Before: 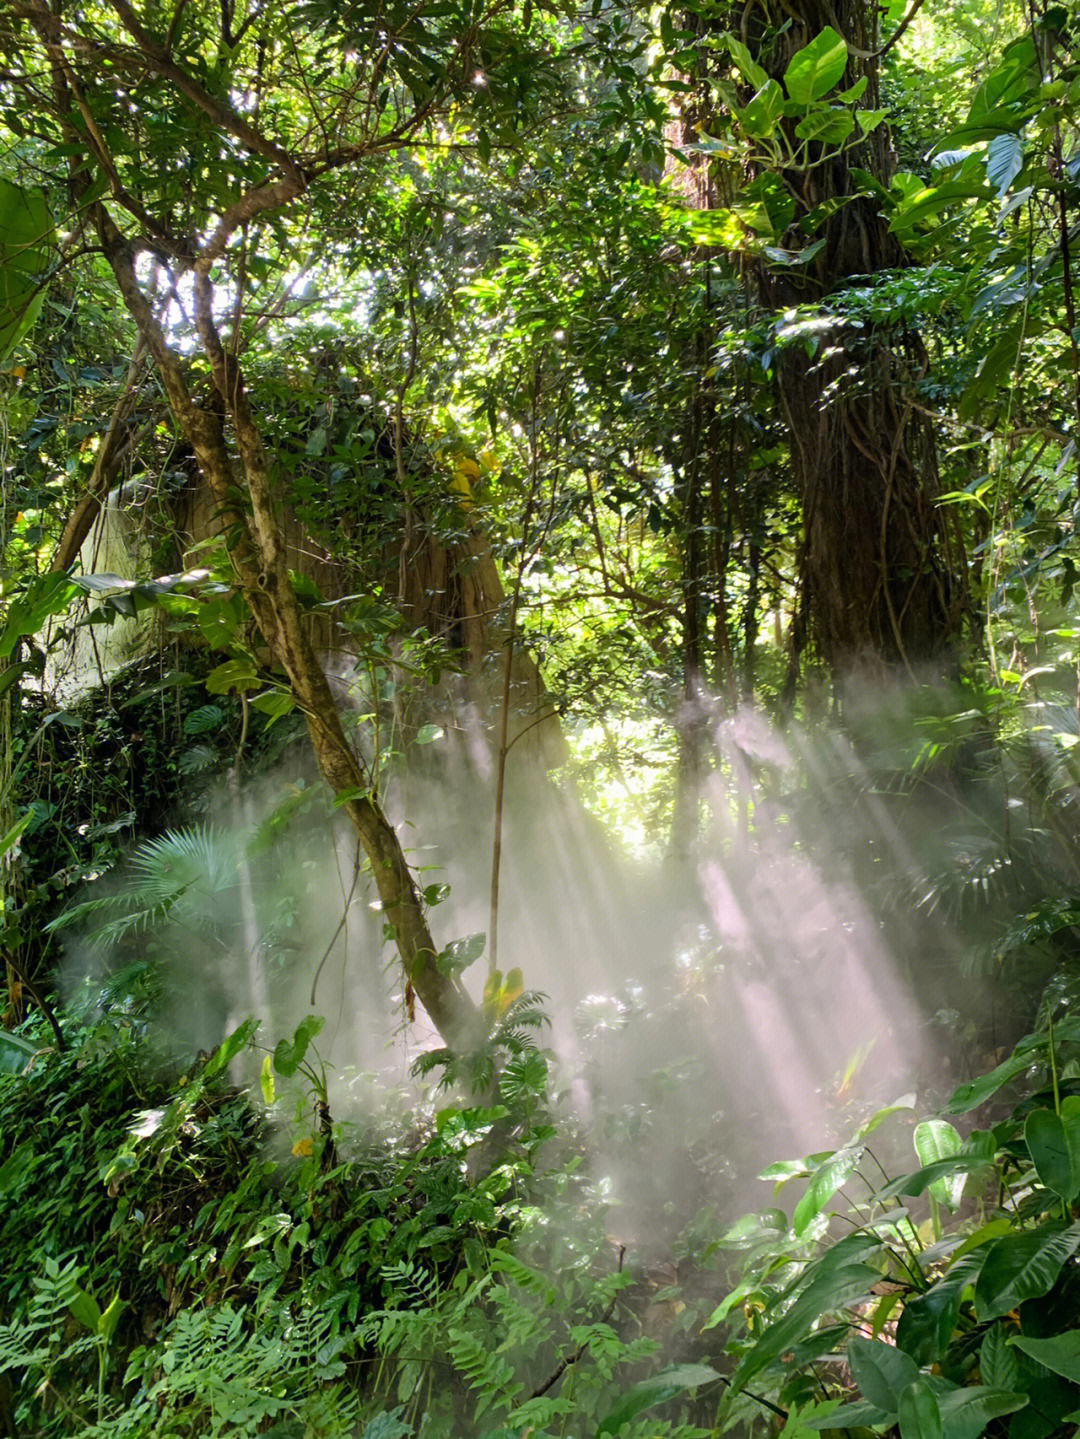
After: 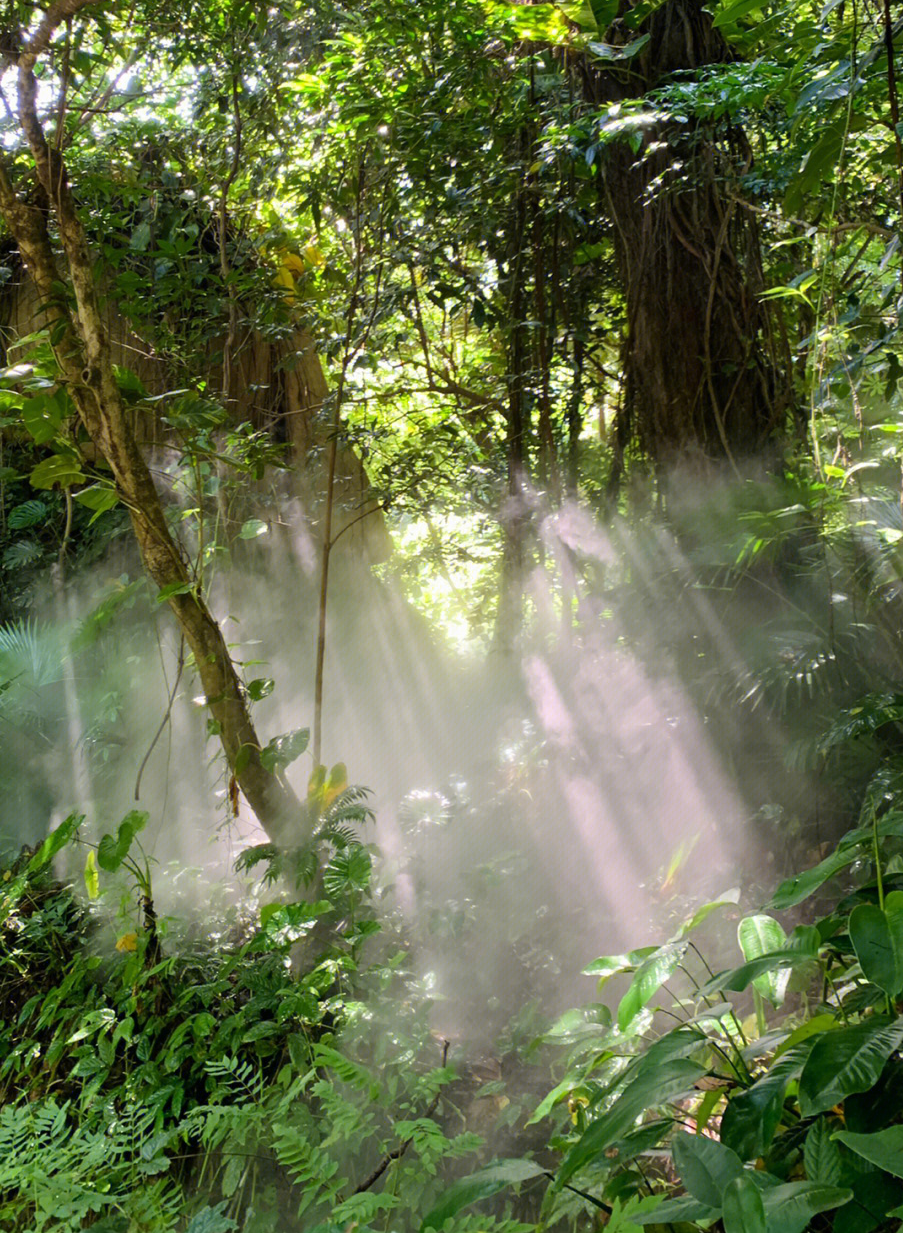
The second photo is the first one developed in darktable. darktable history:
crop: left 16.366%, top 14.255%
